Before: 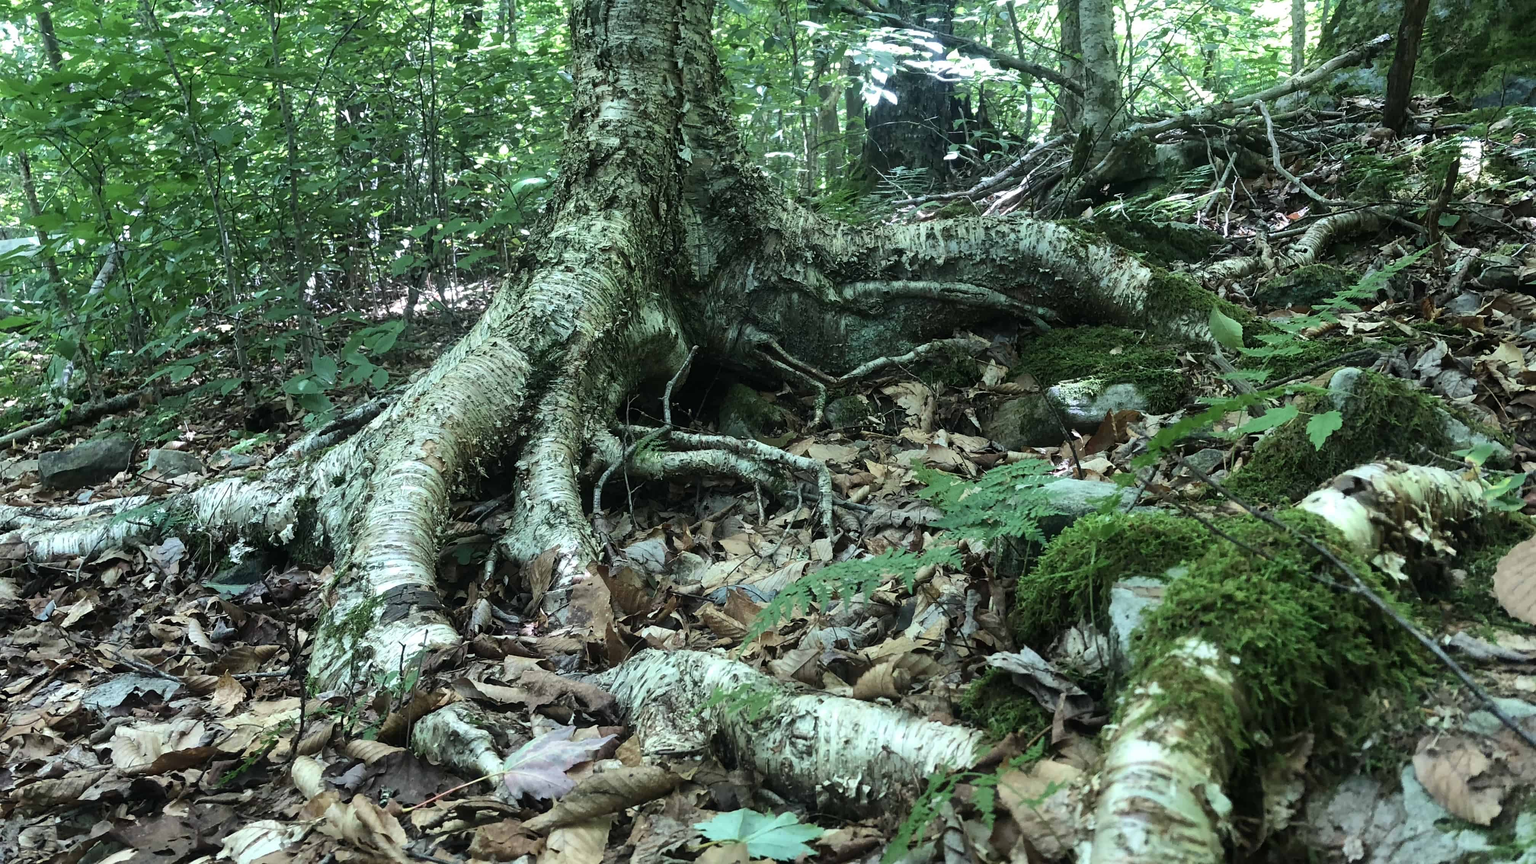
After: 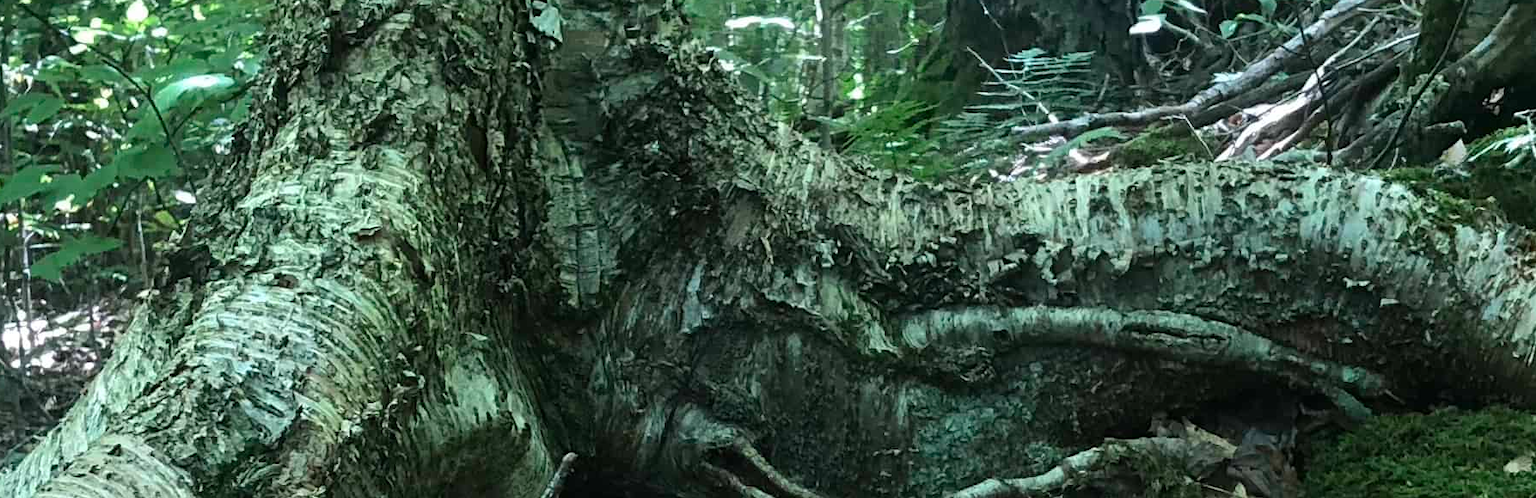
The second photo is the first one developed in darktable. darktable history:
crop: left 28.857%, top 16.795%, right 26.814%, bottom 57.617%
